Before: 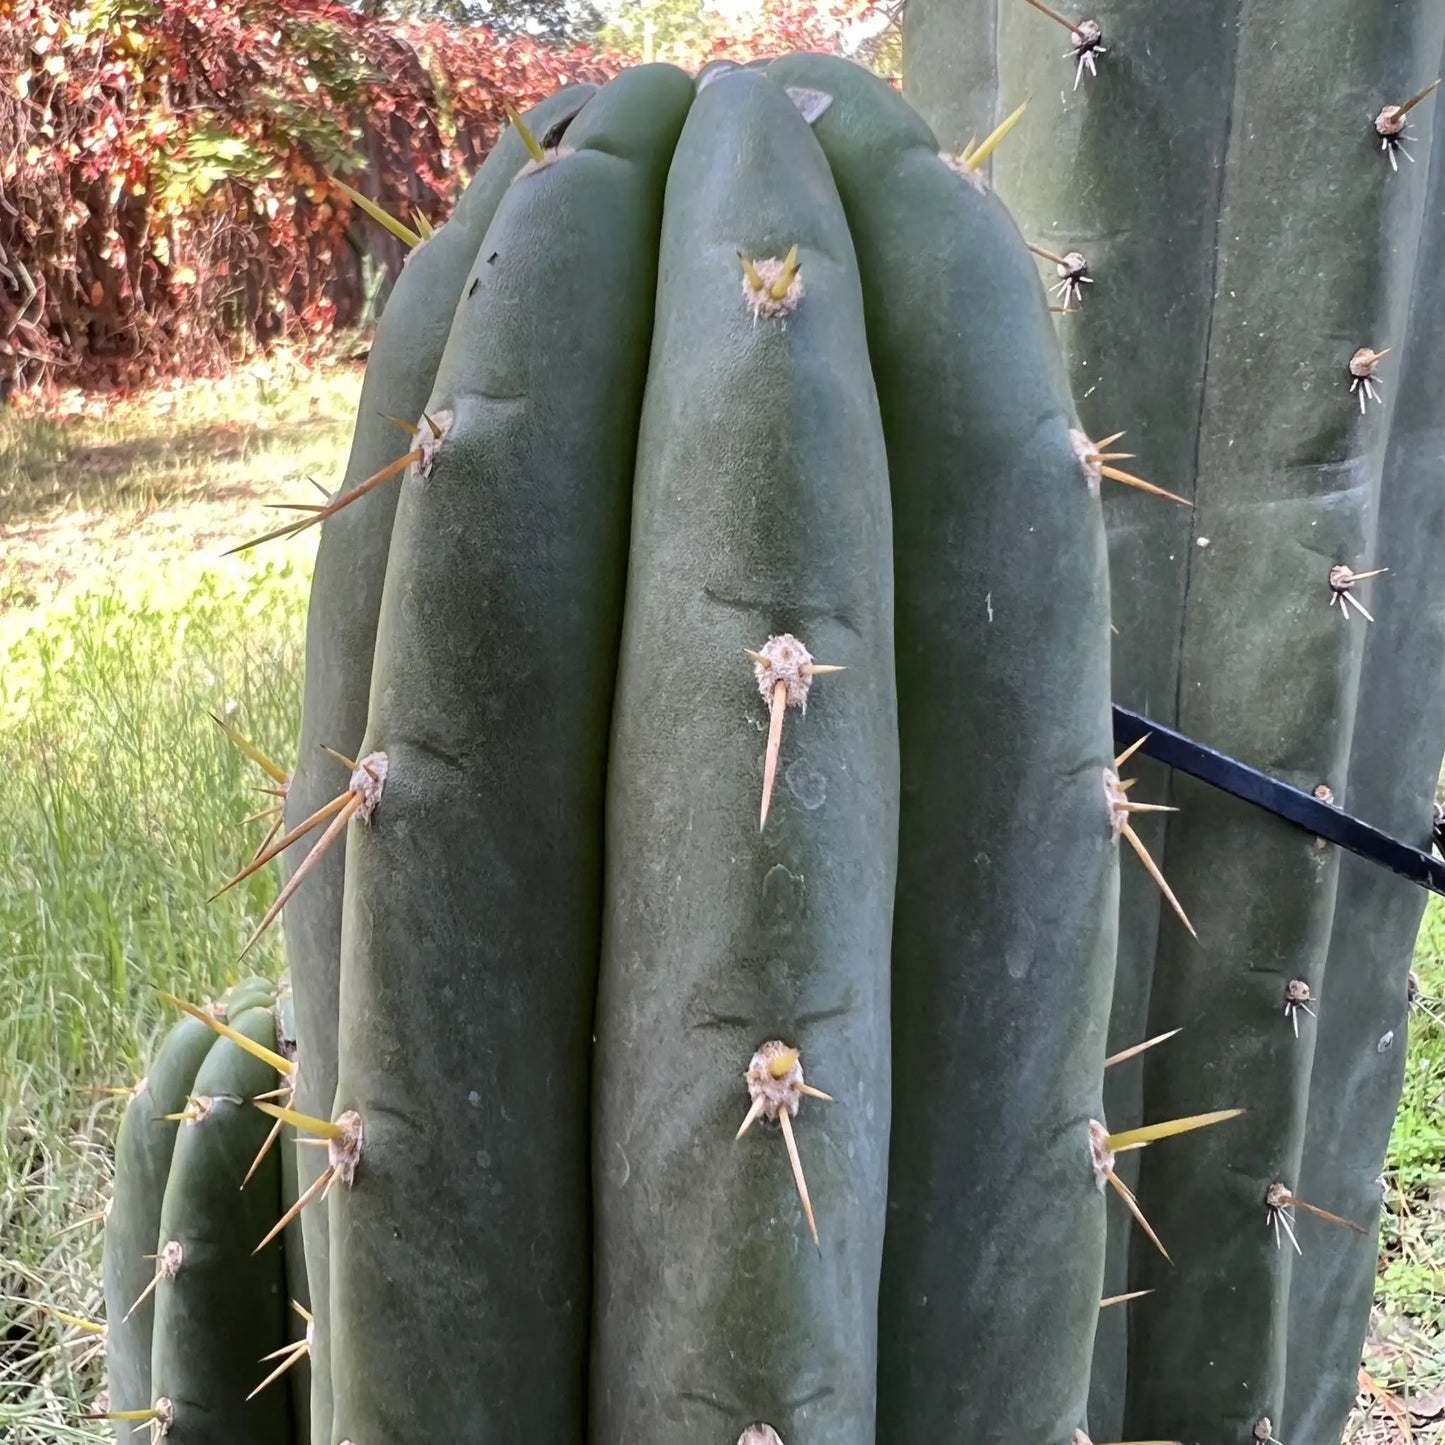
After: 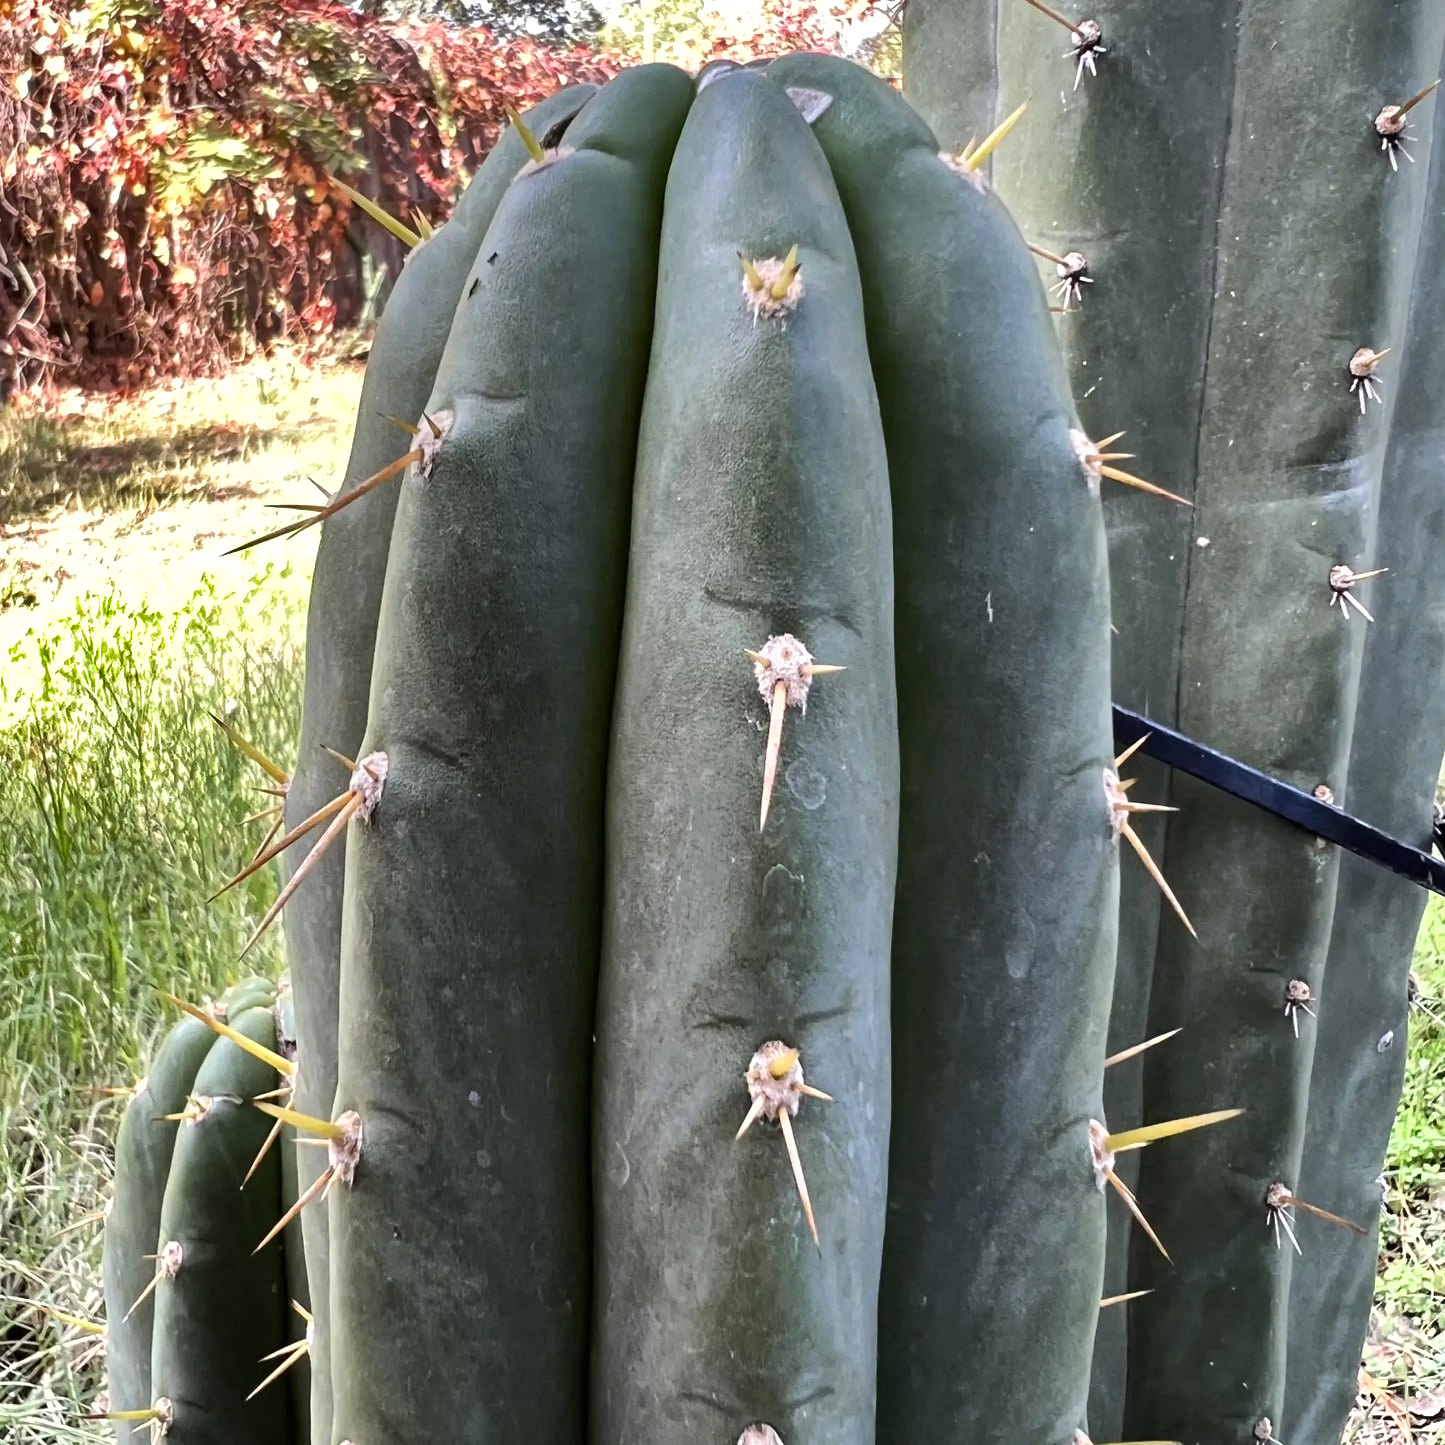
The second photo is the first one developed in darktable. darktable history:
shadows and highlights: radius 108.52, shadows 44.07, highlights -67.8, low approximation 0.01, soften with gaussian
tone equalizer: -8 EV -0.417 EV, -7 EV -0.389 EV, -6 EV -0.333 EV, -5 EV -0.222 EV, -3 EV 0.222 EV, -2 EV 0.333 EV, -1 EV 0.389 EV, +0 EV 0.417 EV, edges refinement/feathering 500, mask exposure compensation -1.57 EV, preserve details no
